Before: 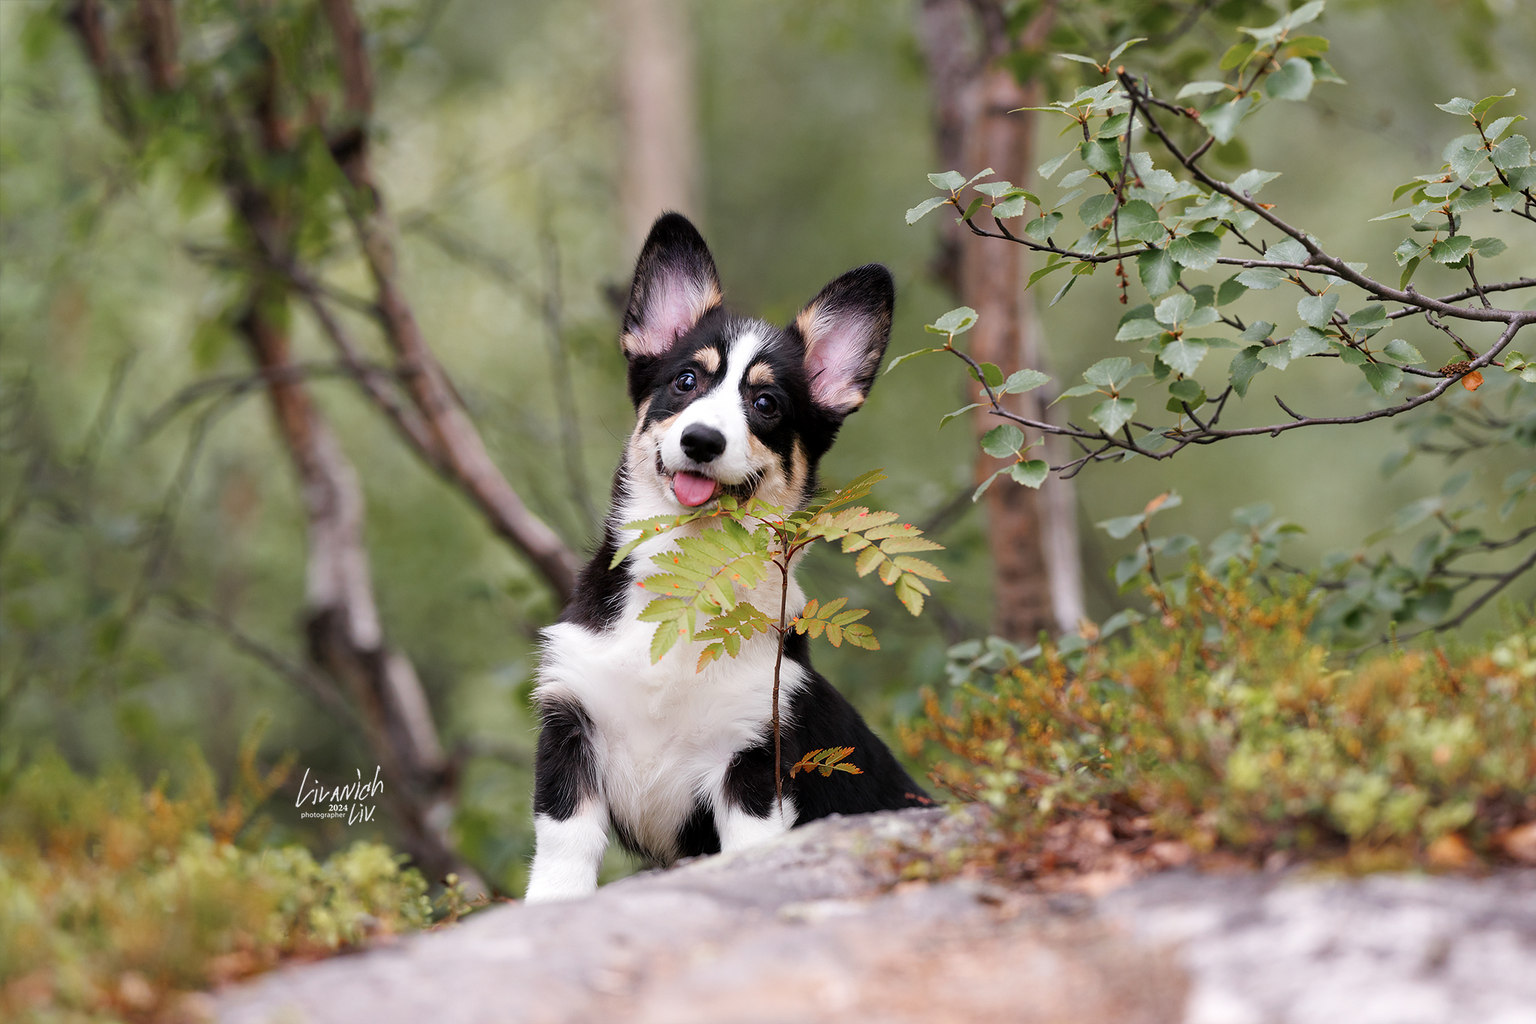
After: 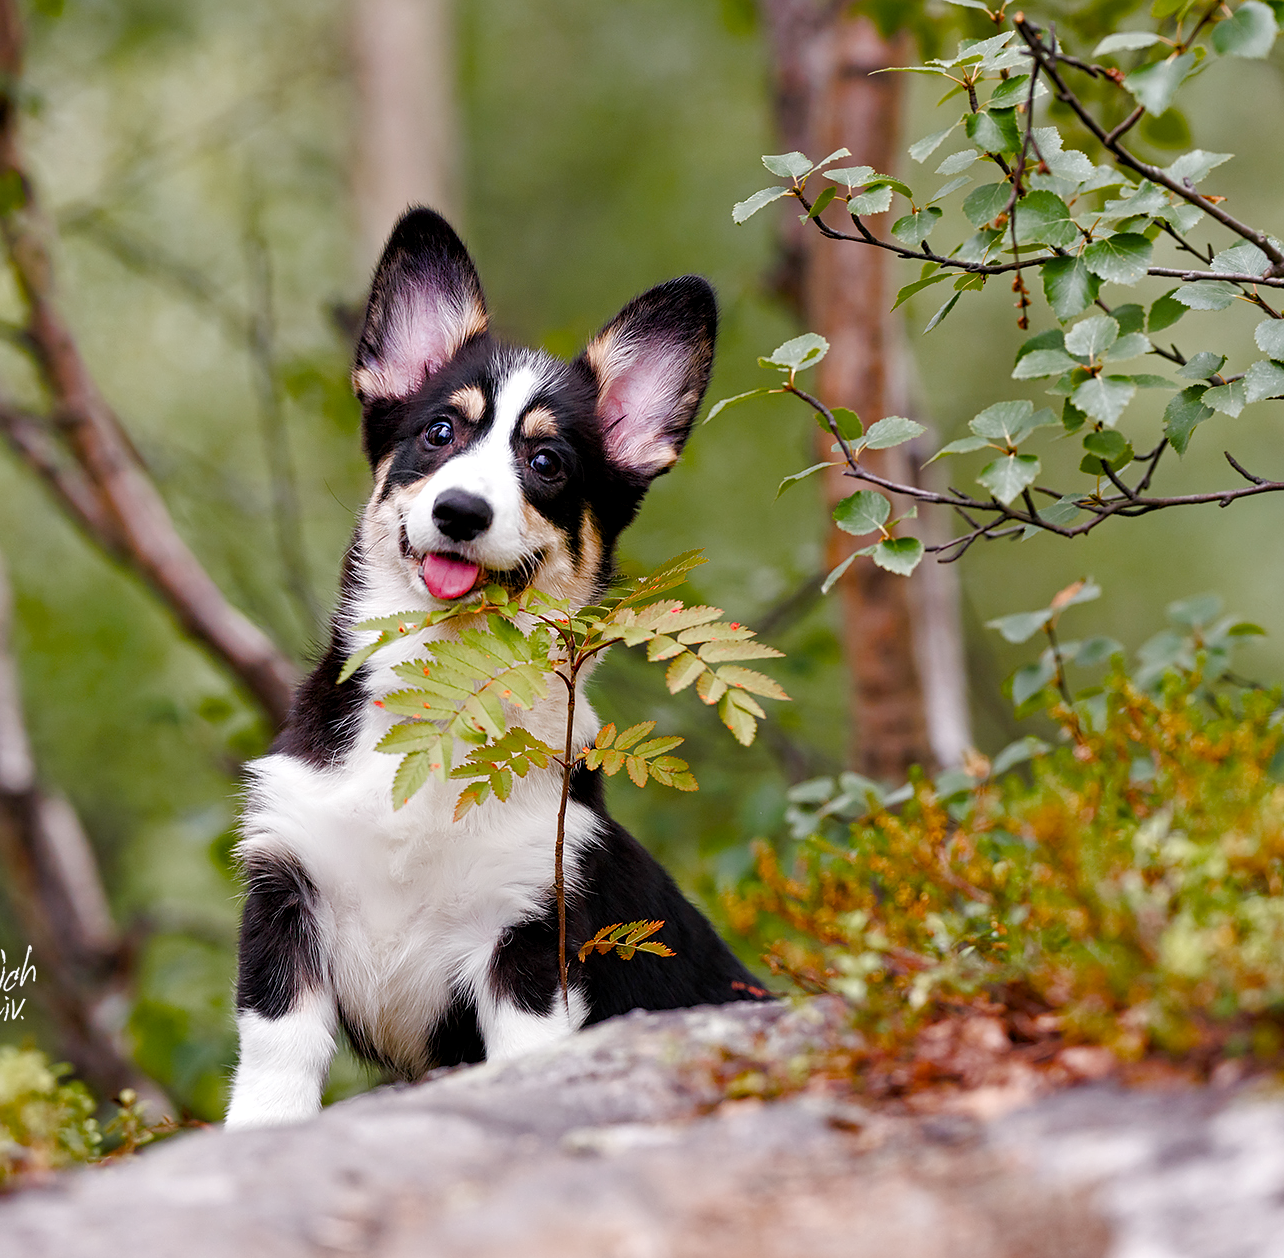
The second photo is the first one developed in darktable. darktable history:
color balance rgb: linear chroma grading › shadows 31.47%, linear chroma grading › global chroma -2.067%, linear chroma grading › mid-tones 4.296%, perceptual saturation grading › global saturation 0.245%, perceptual saturation grading › highlights -17.213%, perceptual saturation grading › mid-tones 33.802%, perceptual saturation grading › shadows 50.568%
crop and rotate: left 23.216%, top 5.62%, right 14.074%, bottom 2.251%
shadows and highlights: shadows 25.75, highlights -48.24, soften with gaussian
contrast equalizer: octaves 7, y [[0.509, 0.514, 0.523, 0.542, 0.578, 0.603], [0.5 ×6], [0.509, 0.514, 0.523, 0.542, 0.578, 0.603], [0.001, 0.002, 0.003, 0.005, 0.01, 0.013], [0.001, 0.002, 0.003, 0.005, 0.01, 0.013]]
